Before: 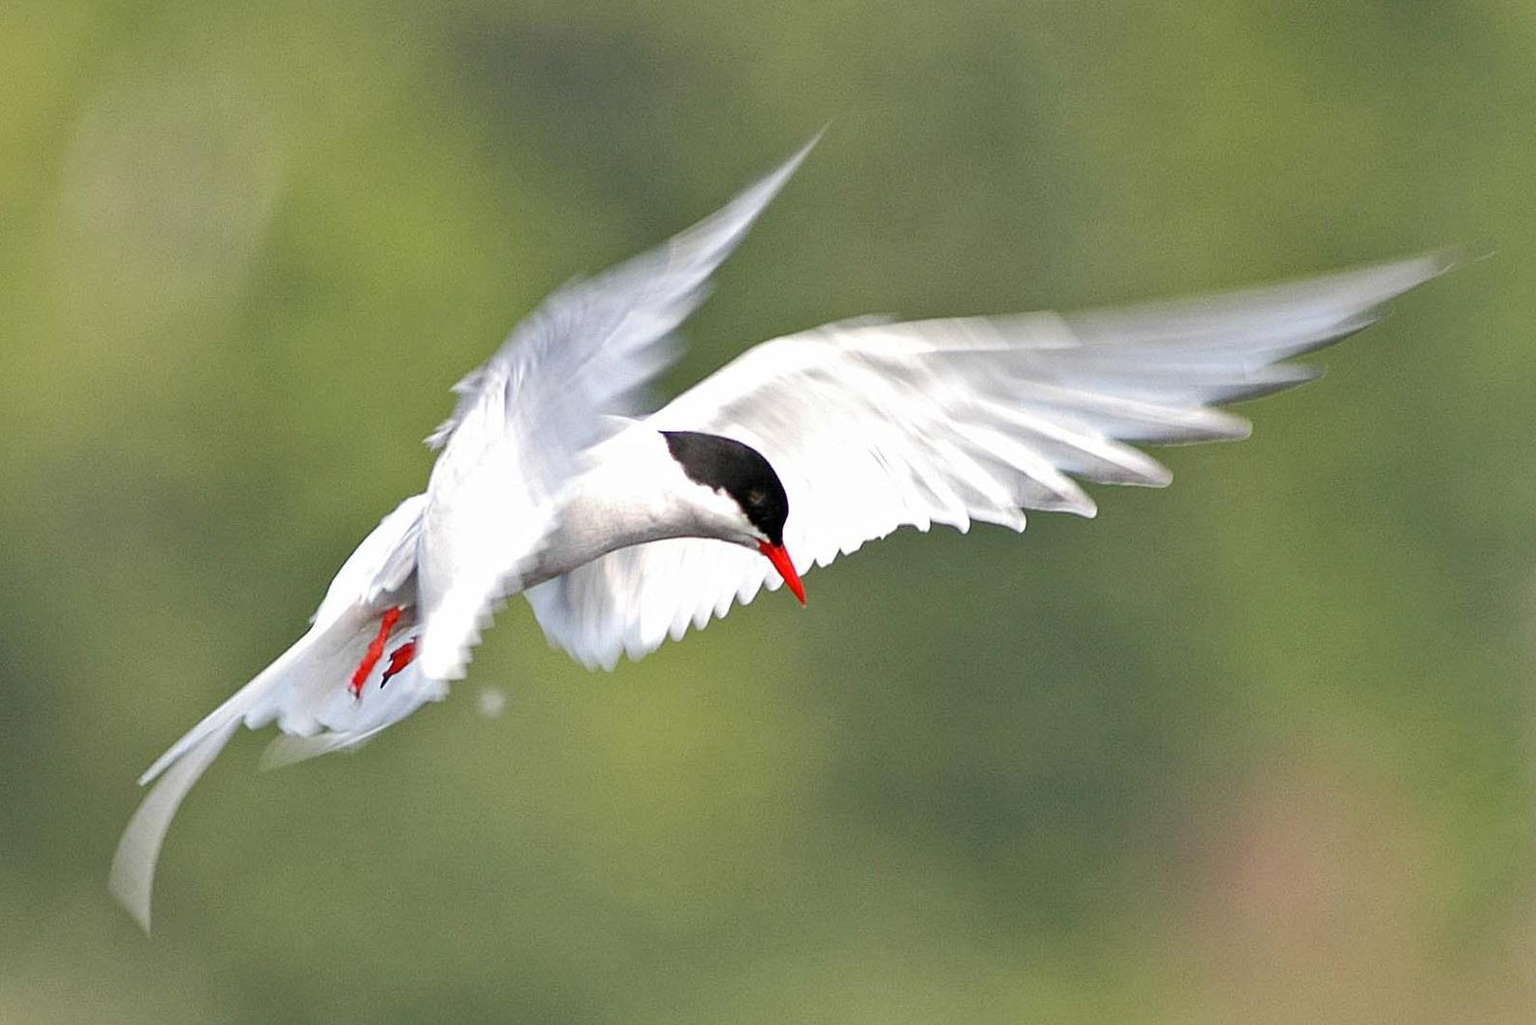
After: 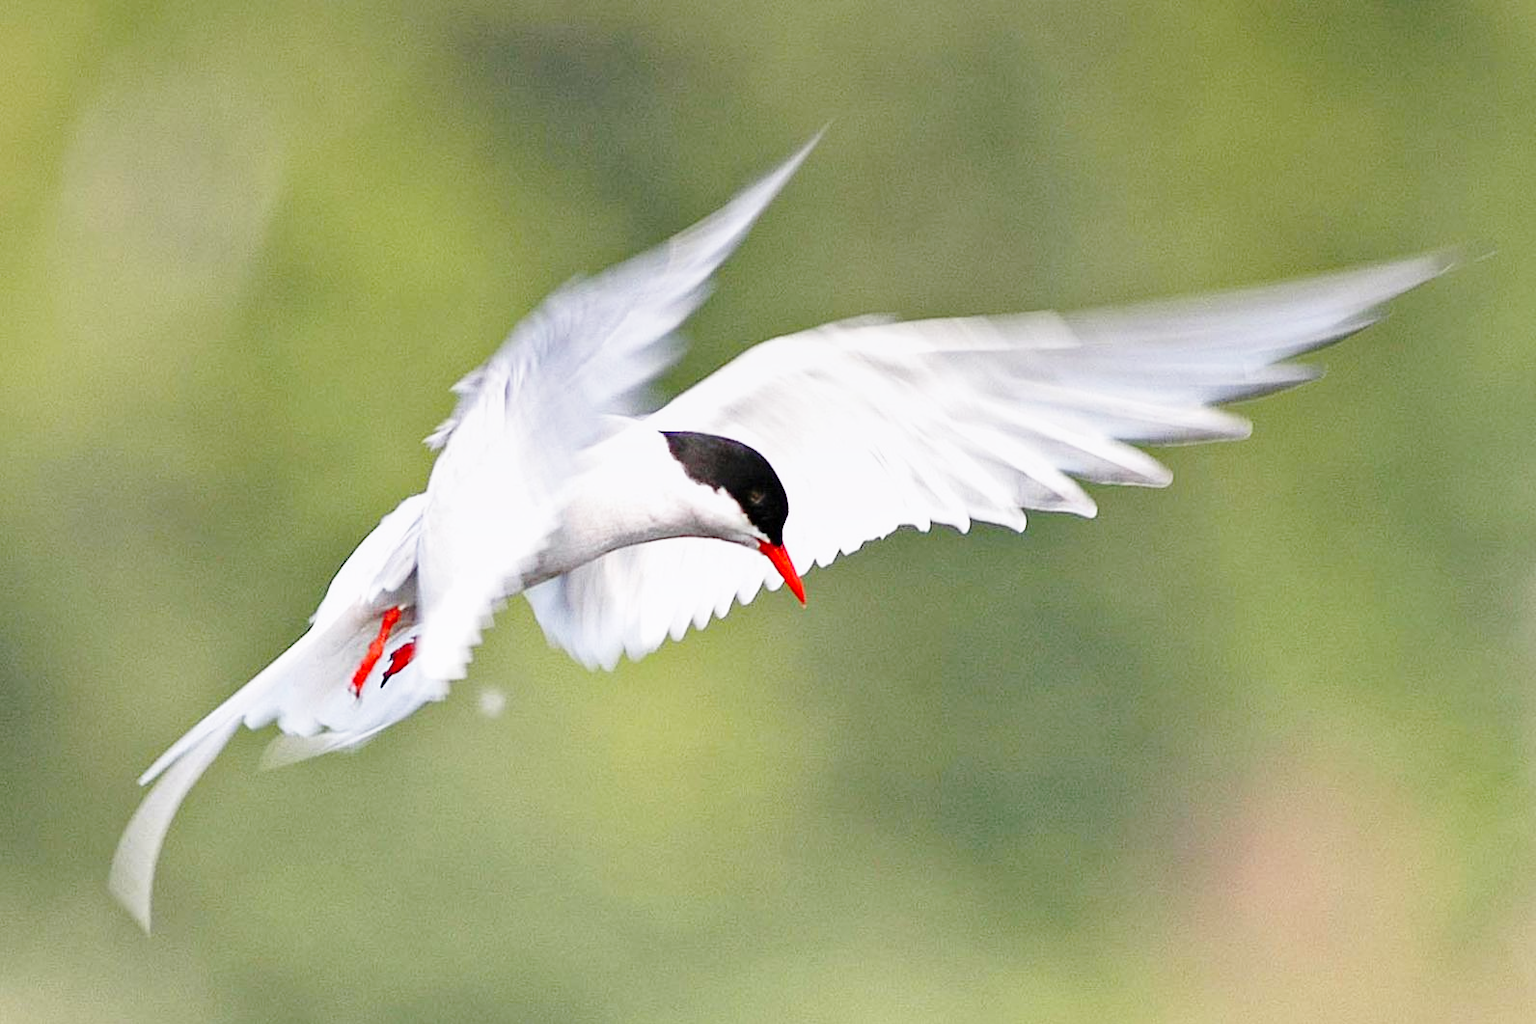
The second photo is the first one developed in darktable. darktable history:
white balance: red 1.009, blue 1.027
base curve: curves: ch0 [(0, 0) (0.028, 0.03) (0.121, 0.232) (0.46, 0.748) (0.859, 0.968) (1, 1)], preserve colors none
graduated density: on, module defaults
